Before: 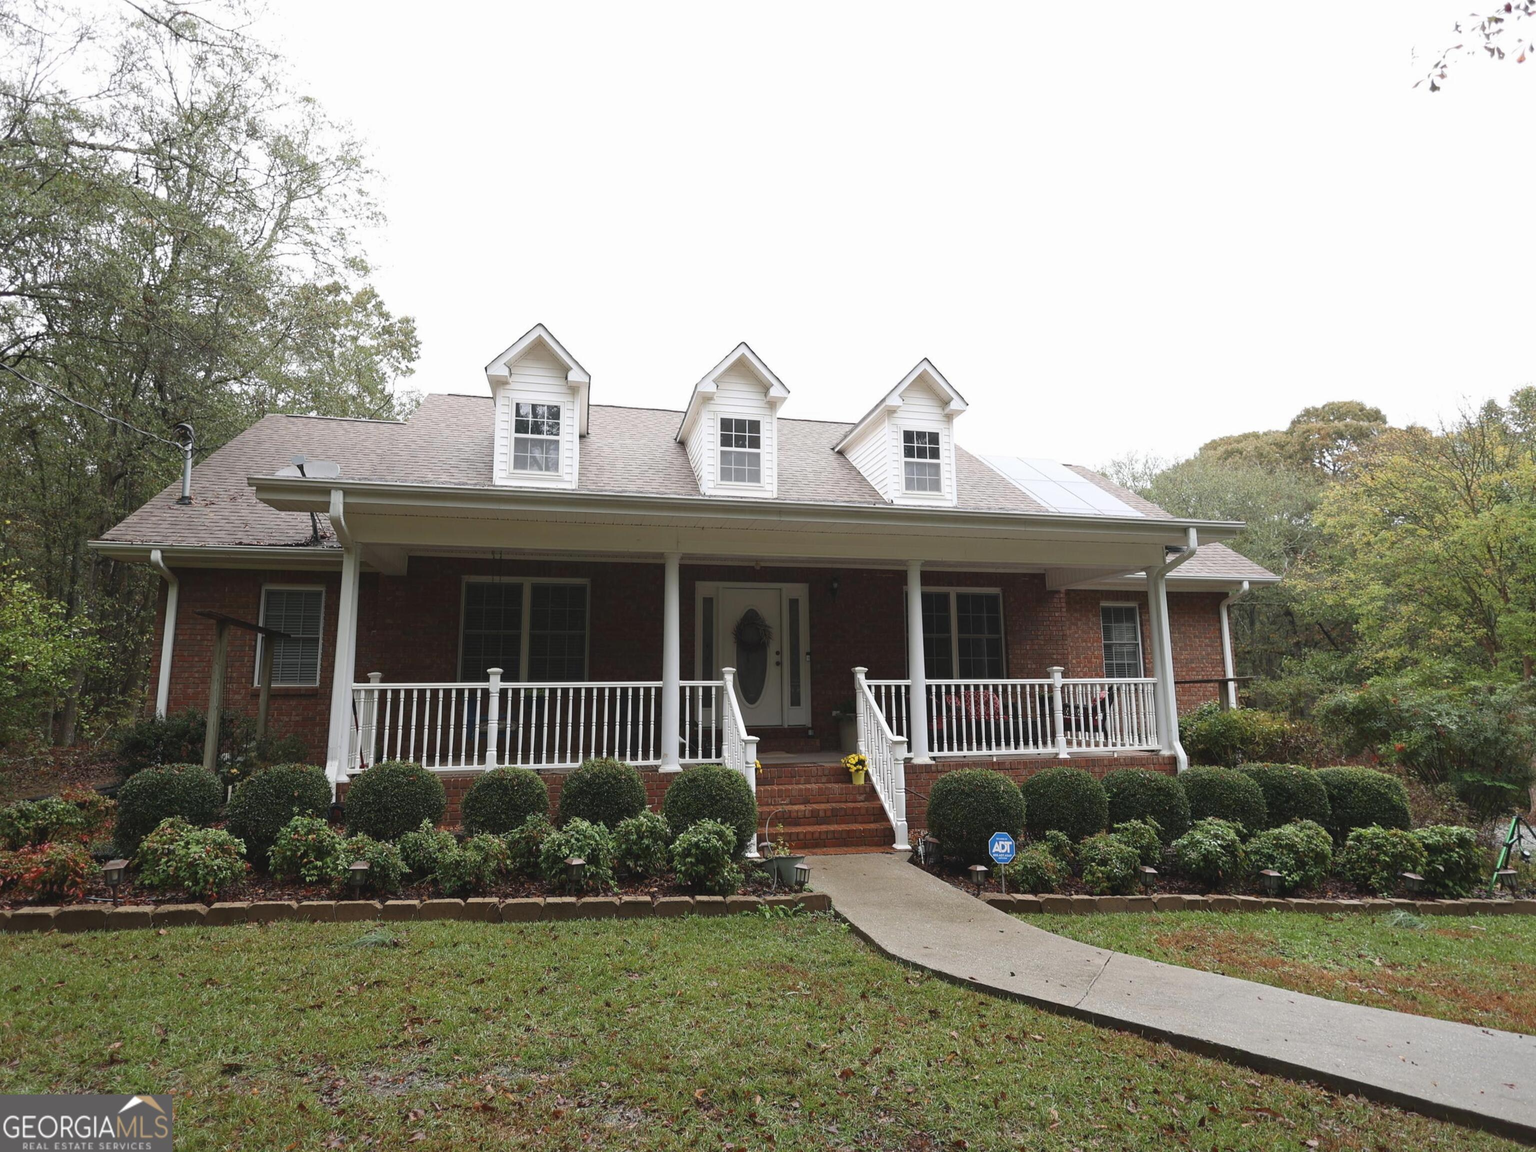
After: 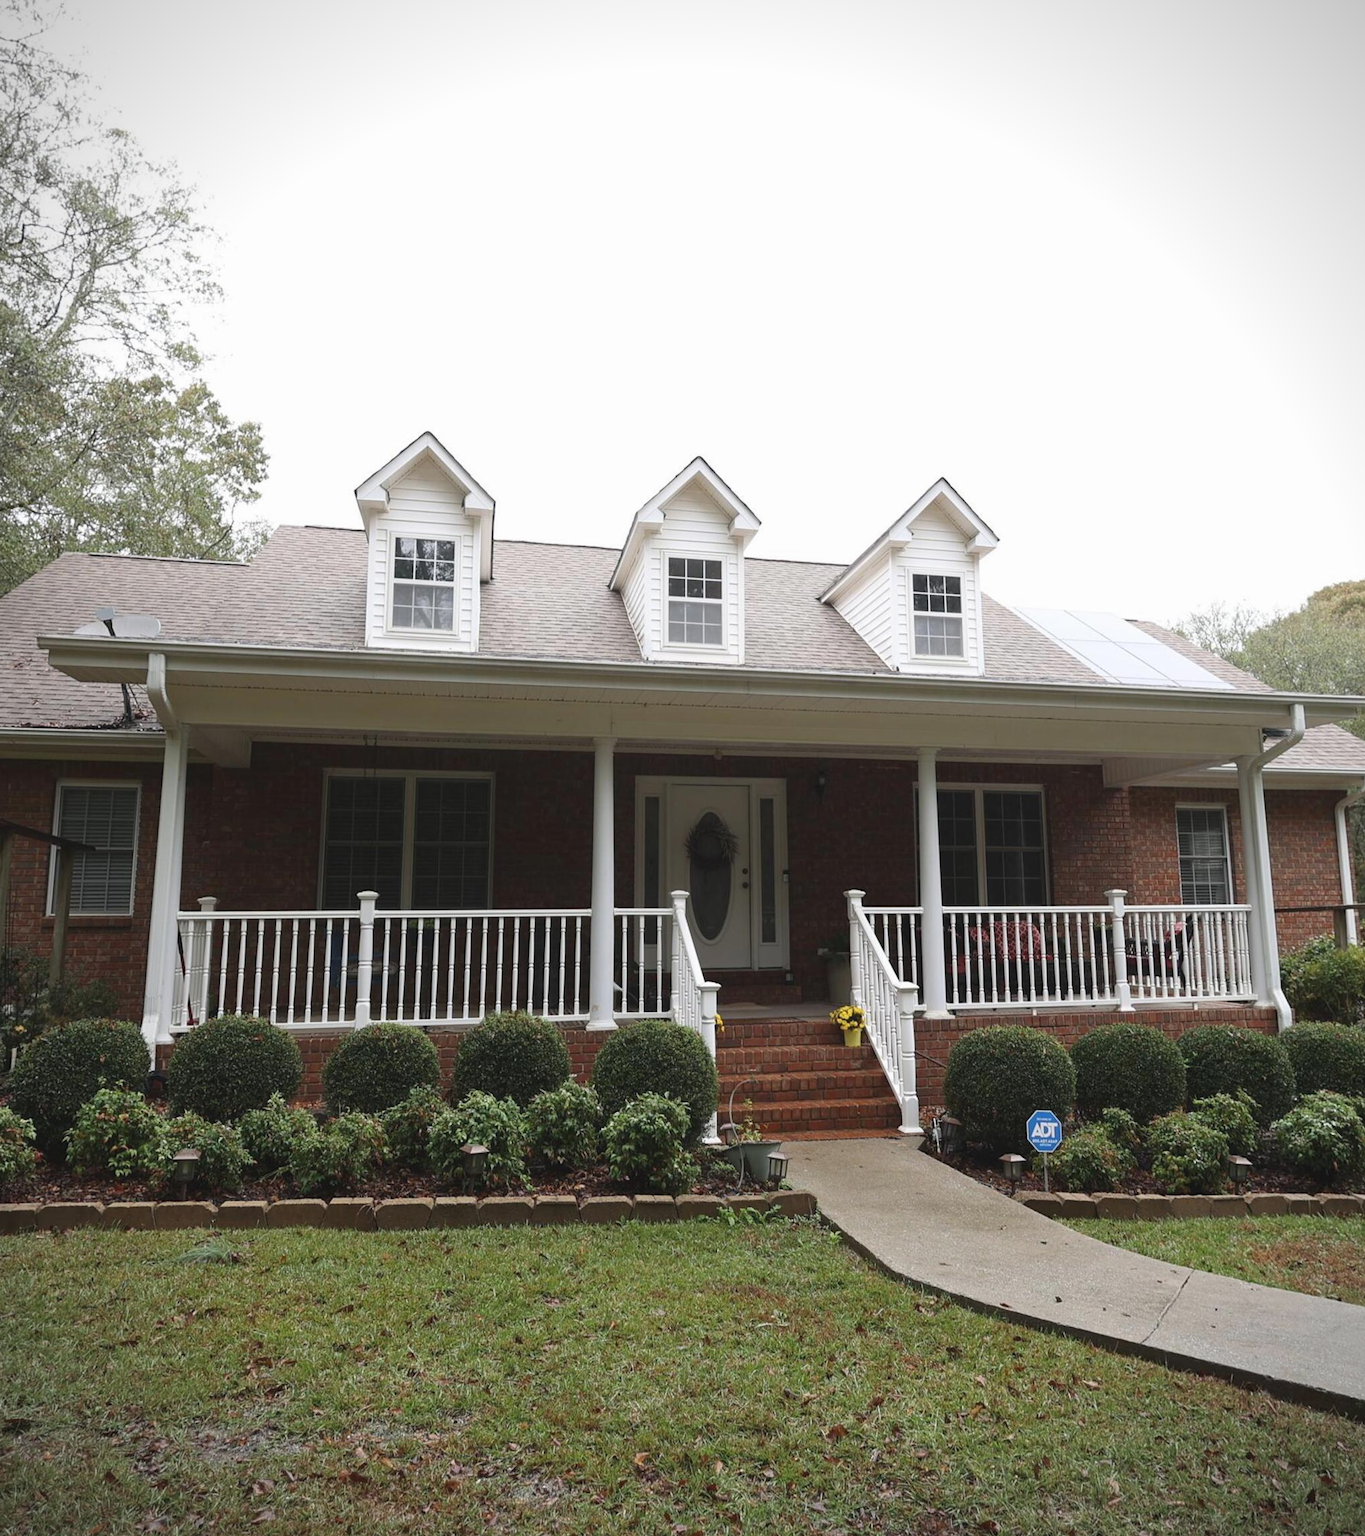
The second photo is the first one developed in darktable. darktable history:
crop and rotate: left 14.292%, right 19.041%
vignetting: fall-off start 91.19%
